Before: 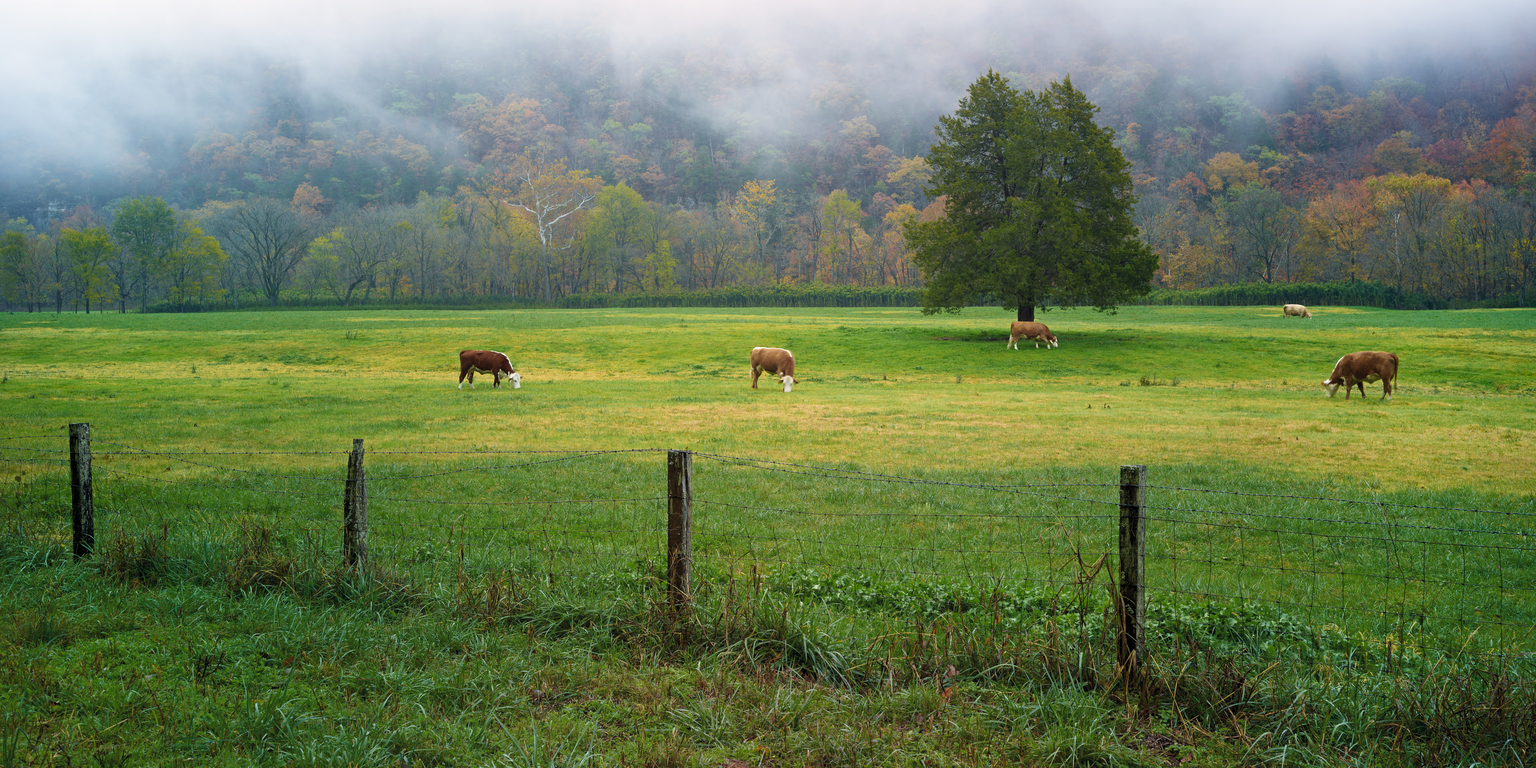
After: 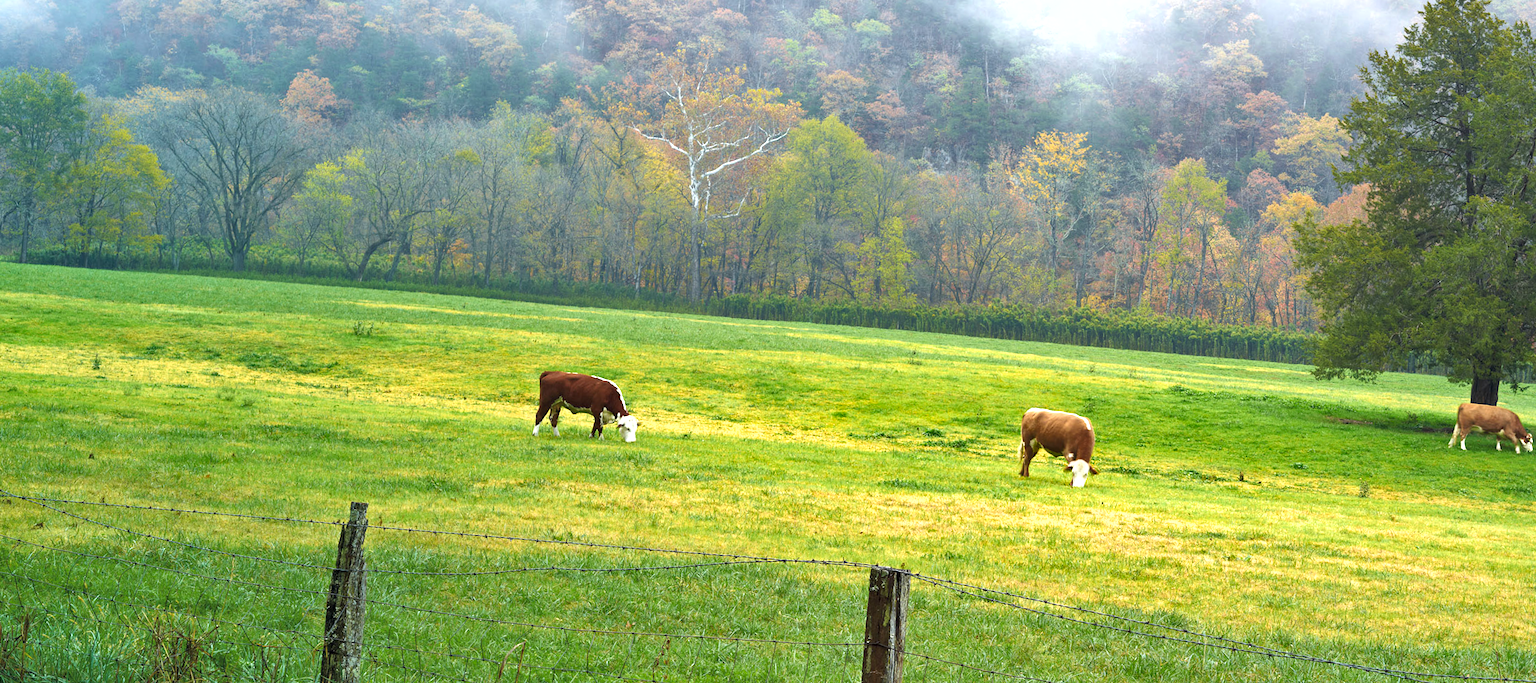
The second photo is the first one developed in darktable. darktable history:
crop and rotate: angle -4.99°, left 2.122%, top 6.945%, right 27.566%, bottom 30.519%
exposure: exposure 0.921 EV, compensate highlight preservation false
shadows and highlights: soften with gaussian
